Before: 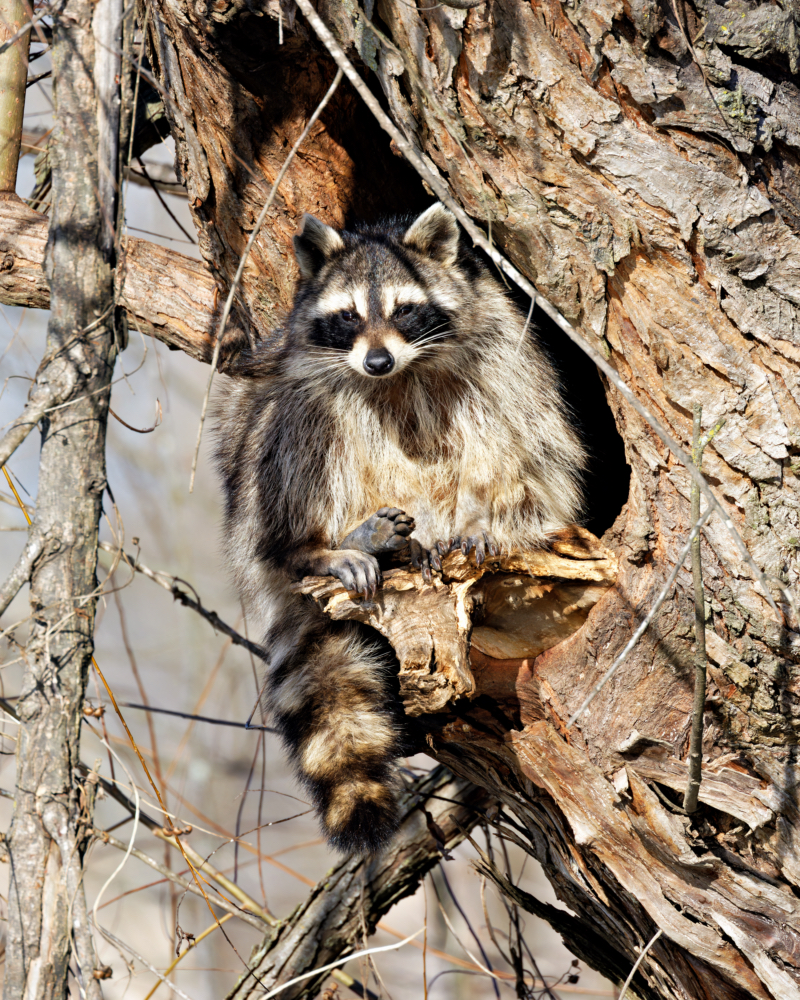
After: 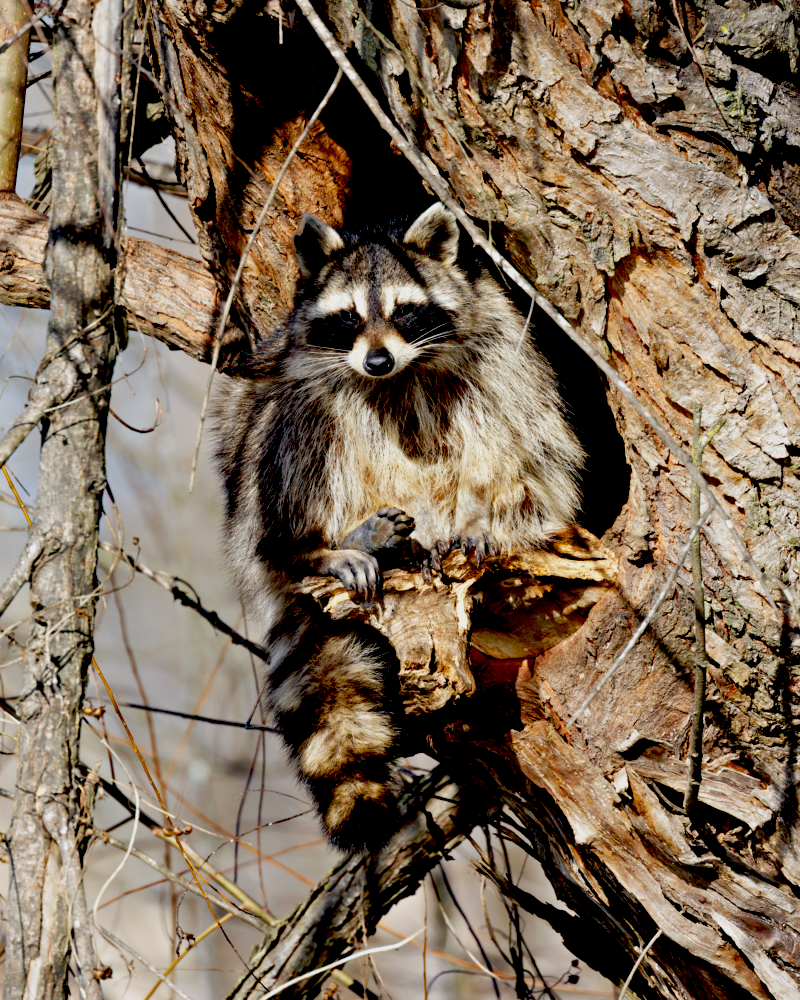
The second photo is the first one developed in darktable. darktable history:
exposure: black level correction 0.046, exposure -0.228 EV, compensate highlight preservation false
